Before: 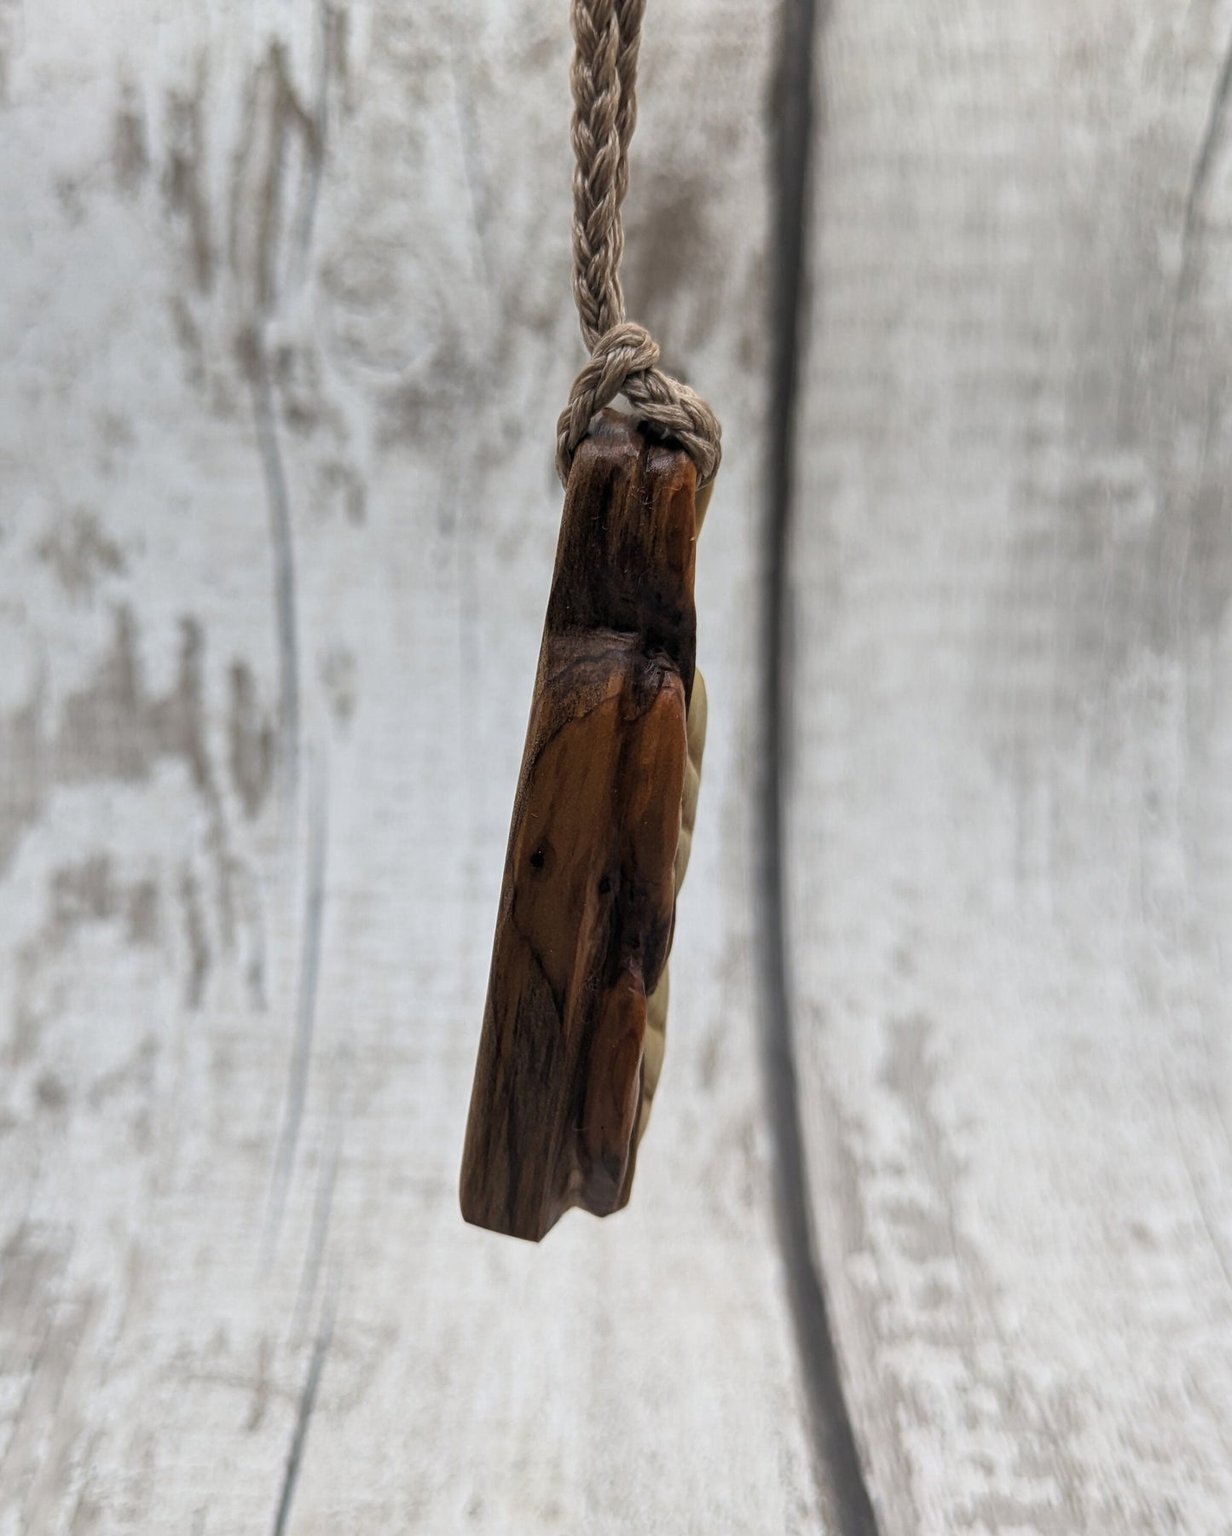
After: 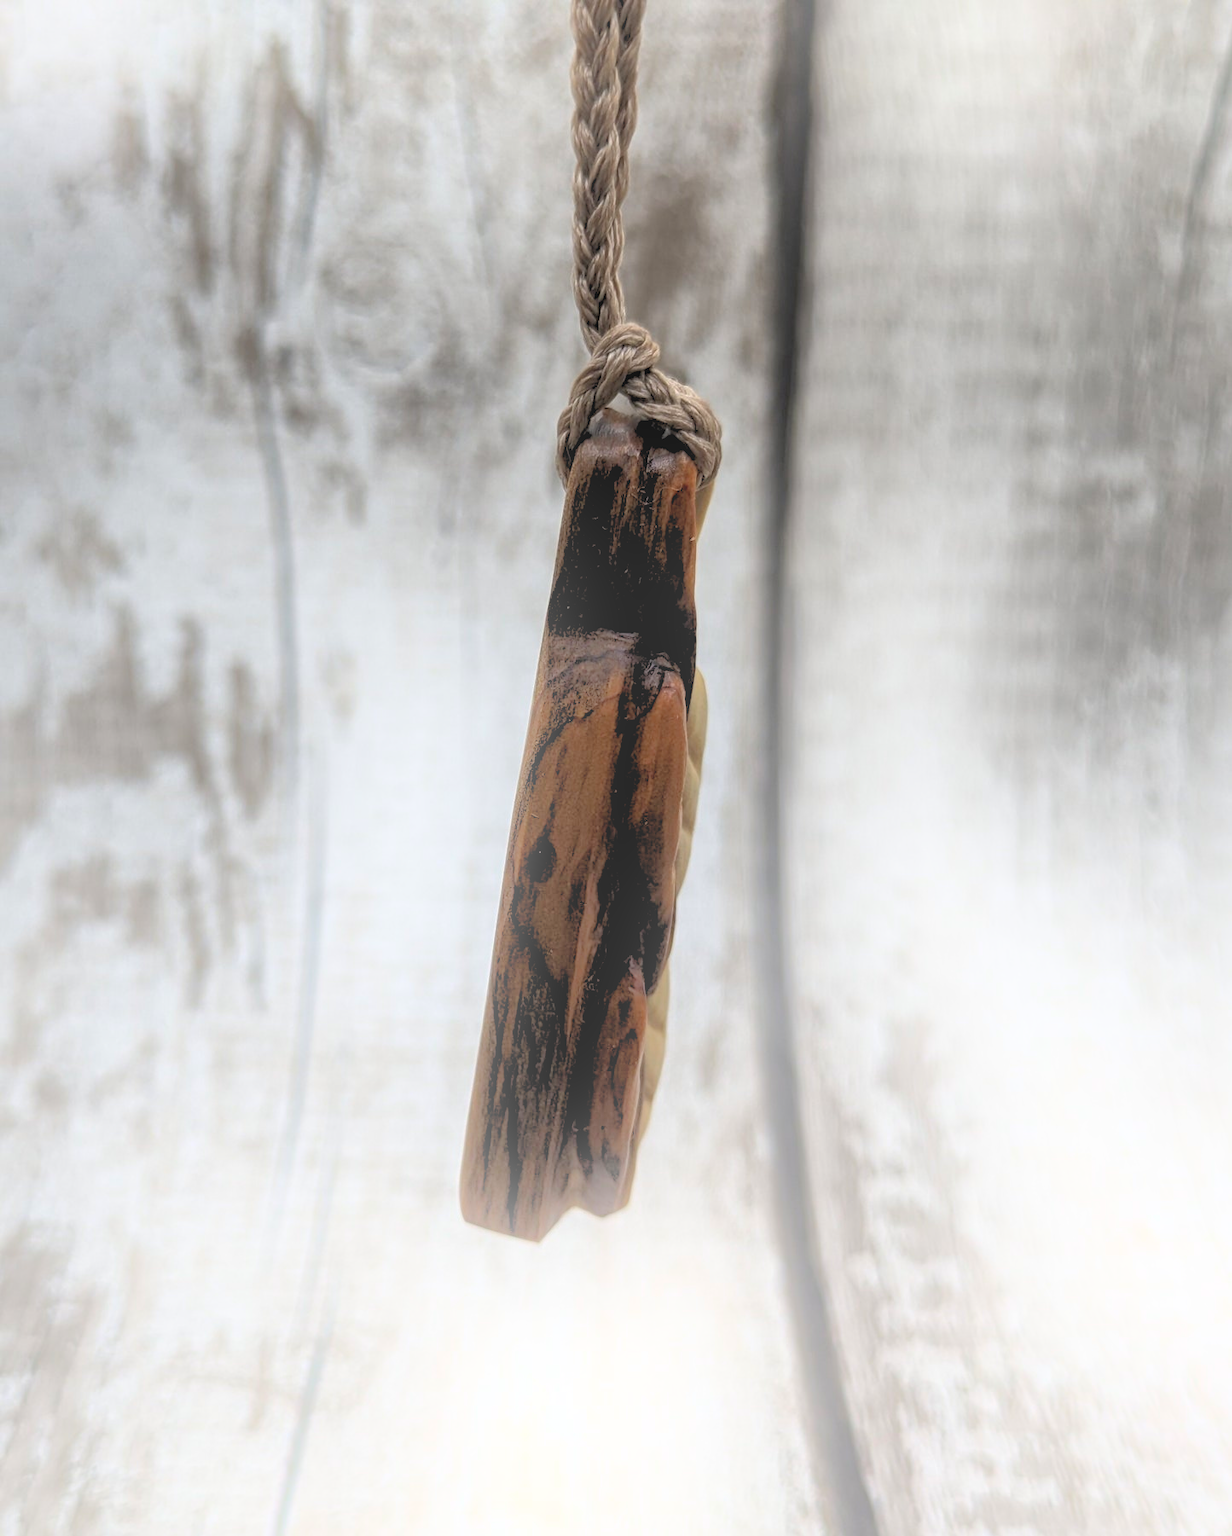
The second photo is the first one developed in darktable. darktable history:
bloom: on, module defaults
shadows and highlights: on, module defaults
rgb levels: levels [[0.013, 0.434, 0.89], [0, 0.5, 1], [0, 0.5, 1]]
